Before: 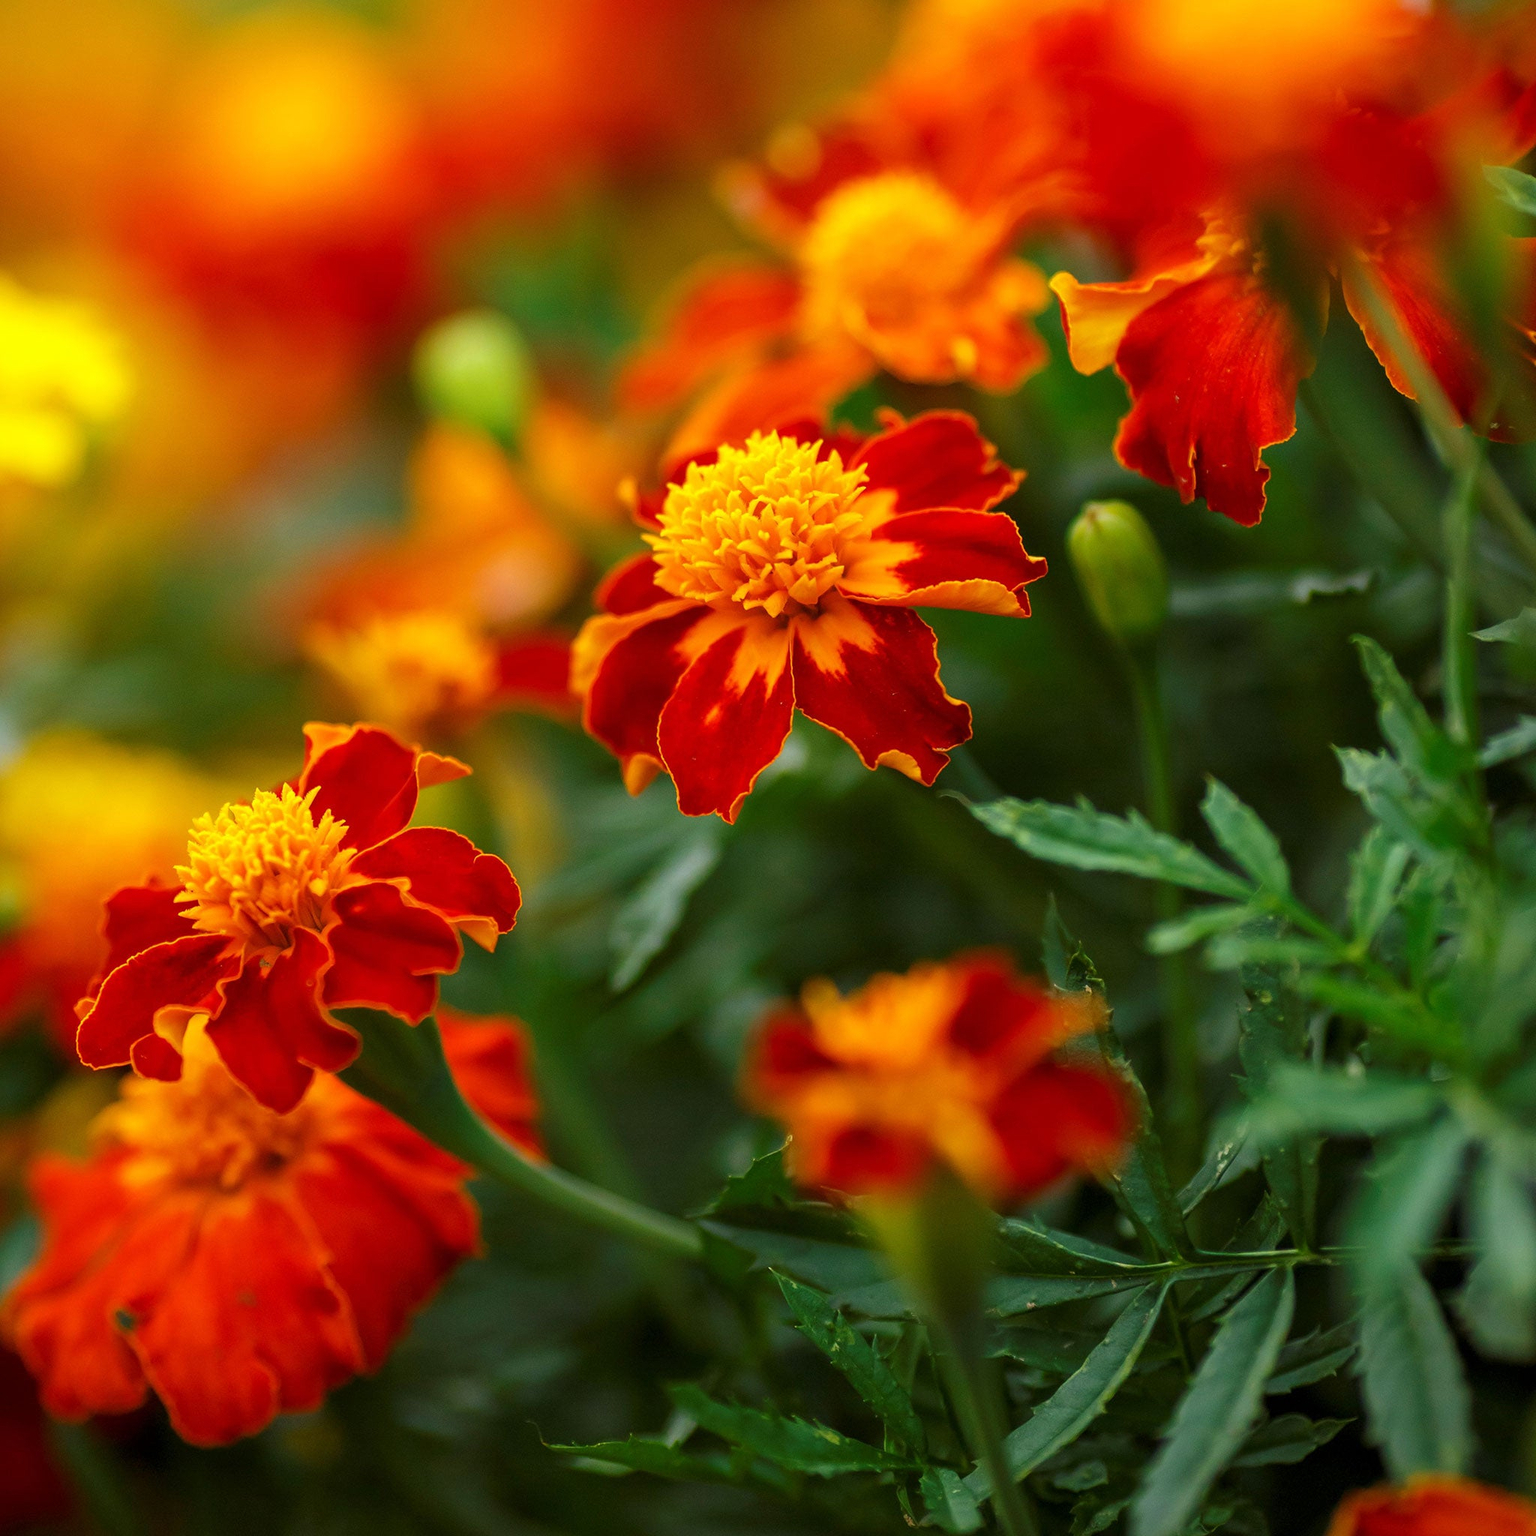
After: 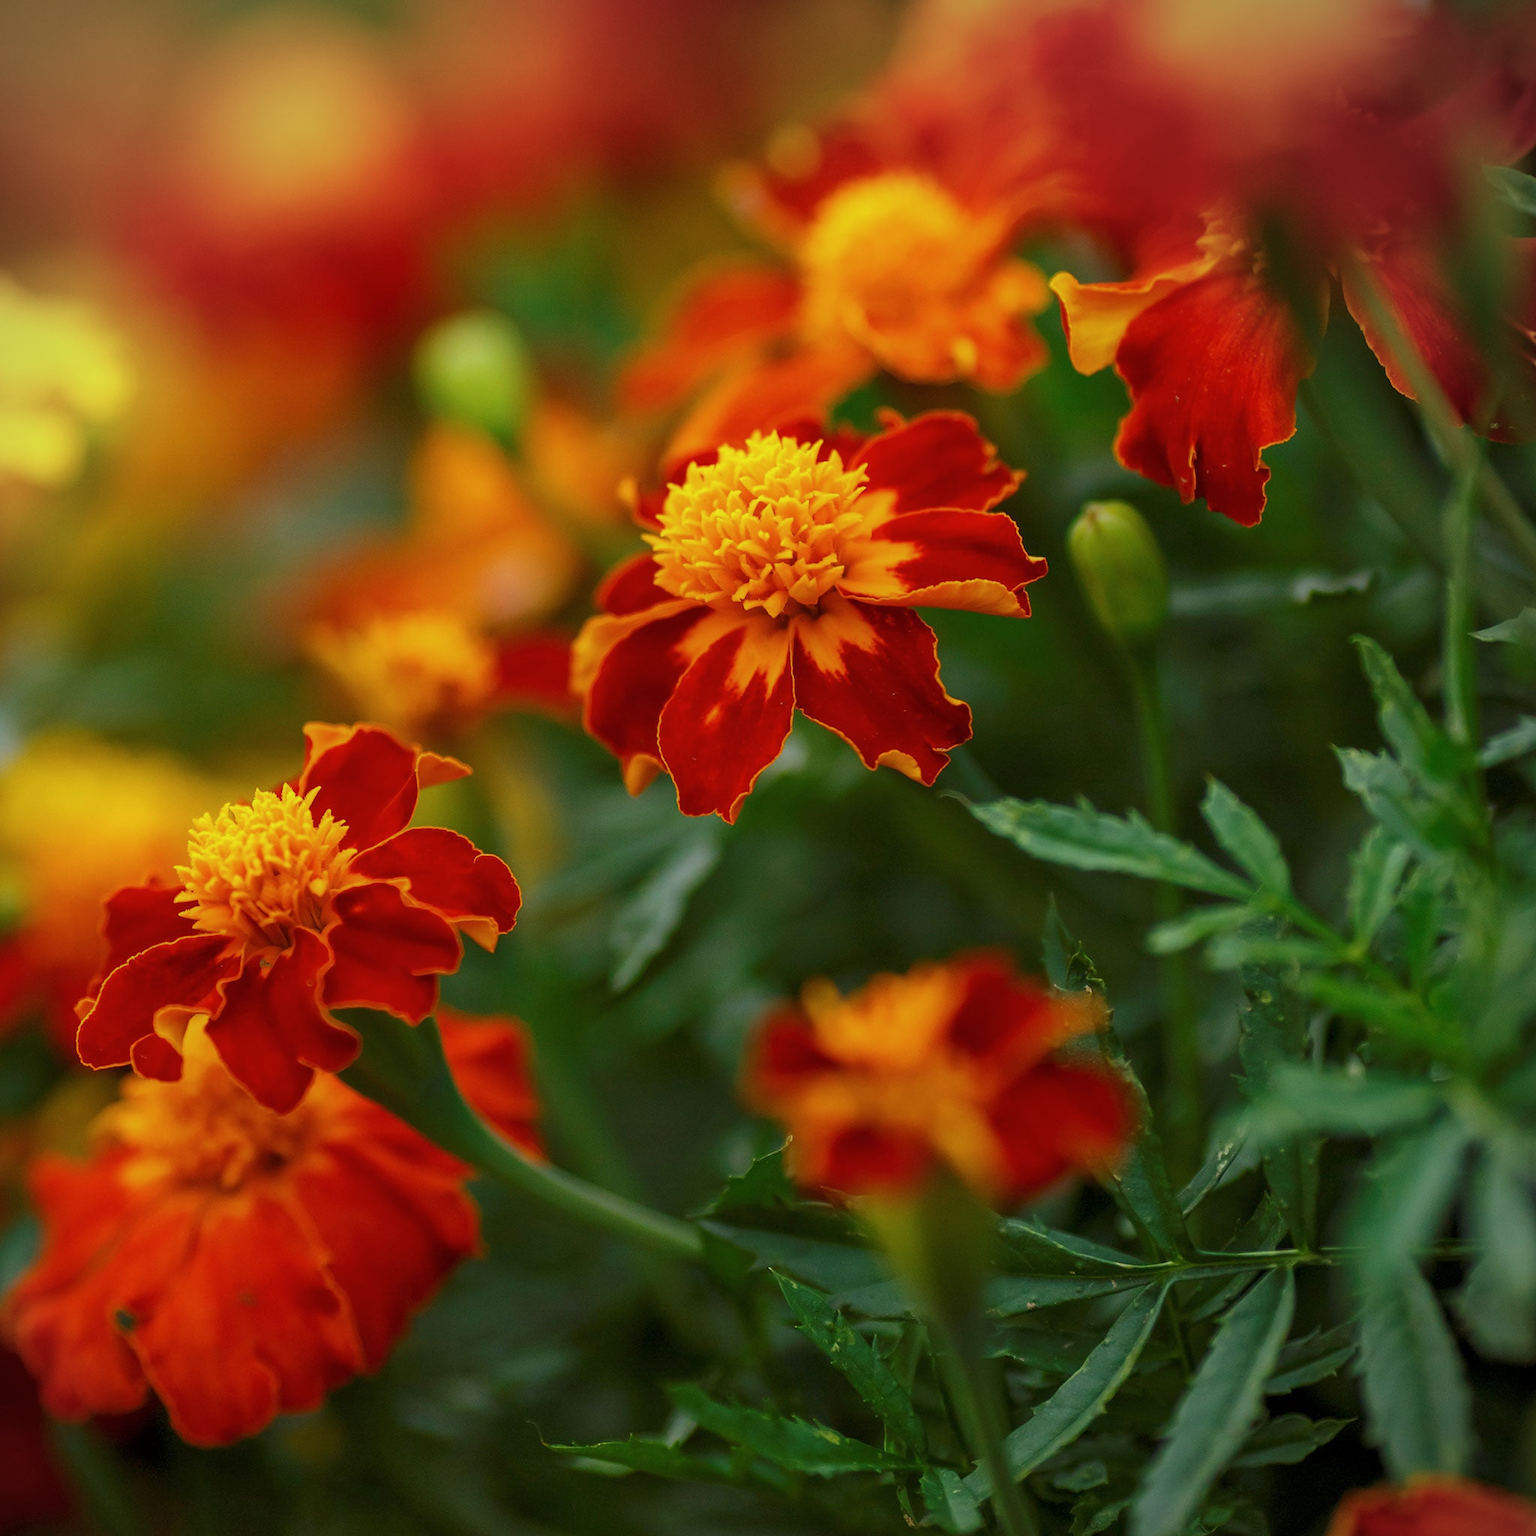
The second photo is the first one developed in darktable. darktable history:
contrast brightness saturation: saturation -0.028
tone equalizer: -8 EV 0.24 EV, -7 EV 0.399 EV, -6 EV 0.439 EV, -5 EV 0.249 EV, -3 EV -0.266 EV, -2 EV -0.42 EV, -1 EV -0.416 EV, +0 EV -0.221 EV
vignetting: fall-off start 99.45%, brightness -0.466, saturation -0.309, center (-0.03, 0.232), unbound false
